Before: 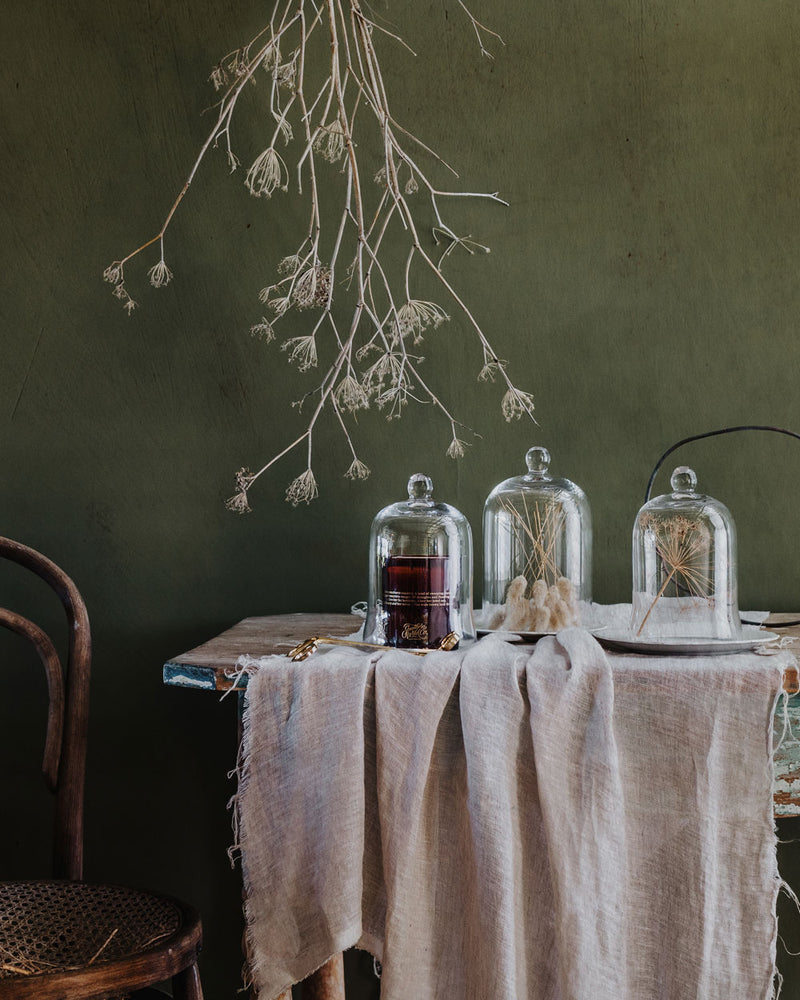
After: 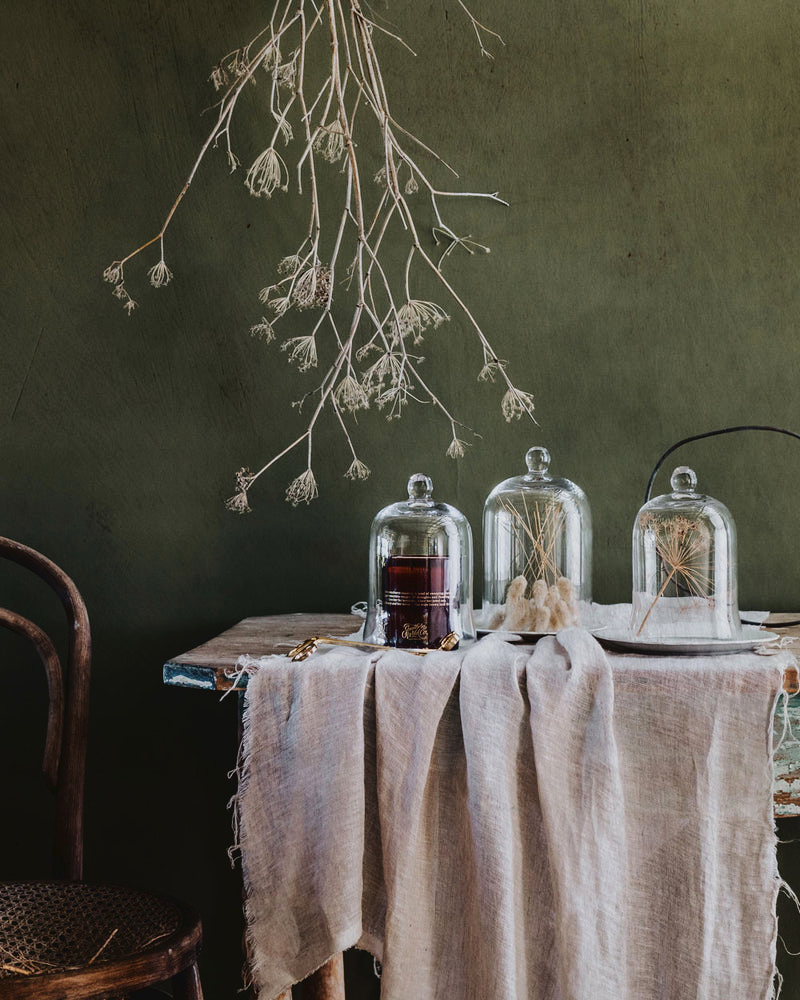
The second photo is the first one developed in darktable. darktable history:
tone curve: curves: ch0 [(0, 0.029) (0.099, 0.082) (0.264, 0.253) (0.447, 0.481) (0.678, 0.721) (0.828, 0.857) (0.992, 0.94)]; ch1 [(0, 0) (0.311, 0.266) (0.411, 0.374) (0.481, 0.458) (0.501, 0.499) (0.514, 0.512) (0.575, 0.577) (0.643, 0.648) (0.682, 0.674) (0.802, 0.812) (1, 1)]; ch2 [(0, 0) (0.259, 0.207) (0.323, 0.311) (0.376, 0.353) (0.463, 0.456) (0.498, 0.498) (0.524, 0.512) (0.574, 0.582) (0.648, 0.653) (0.768, 0.728) (1, 1)], color space Lab, linked channels, preserve colors none
